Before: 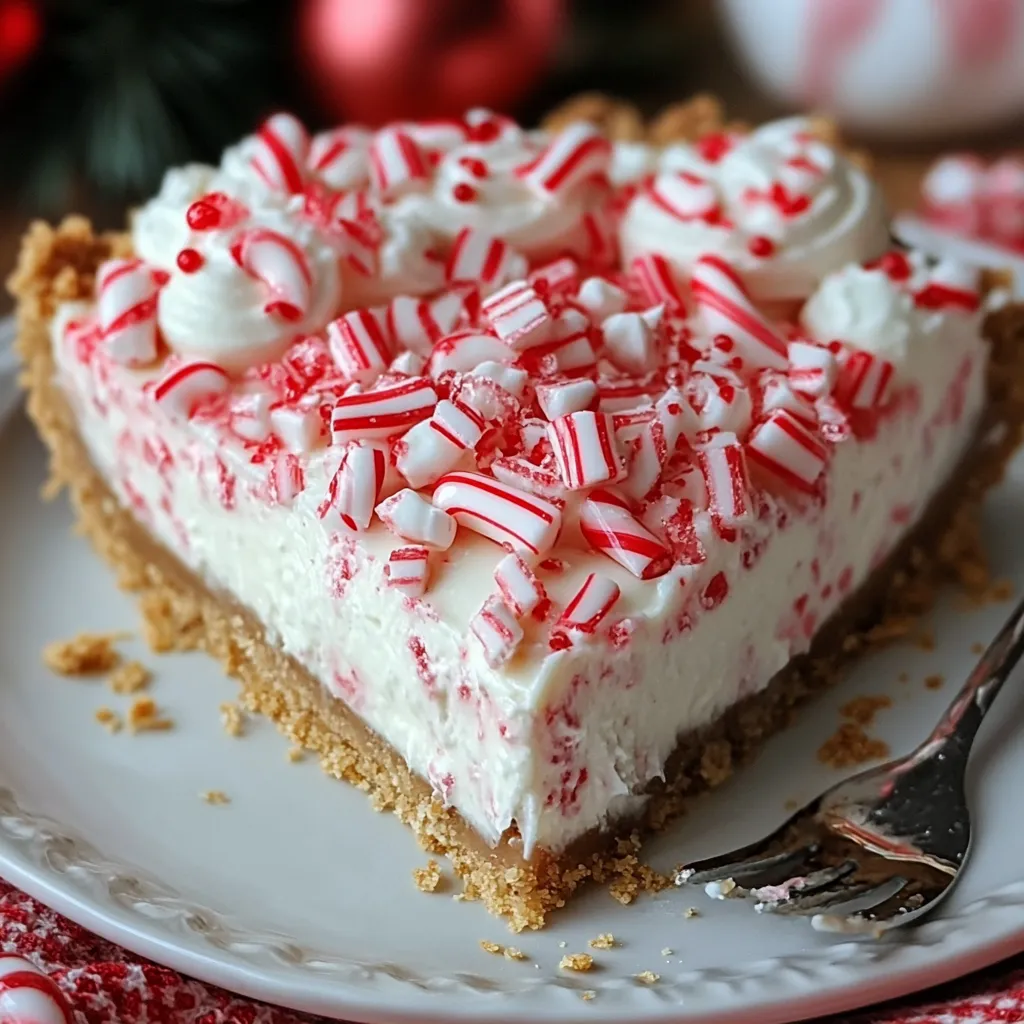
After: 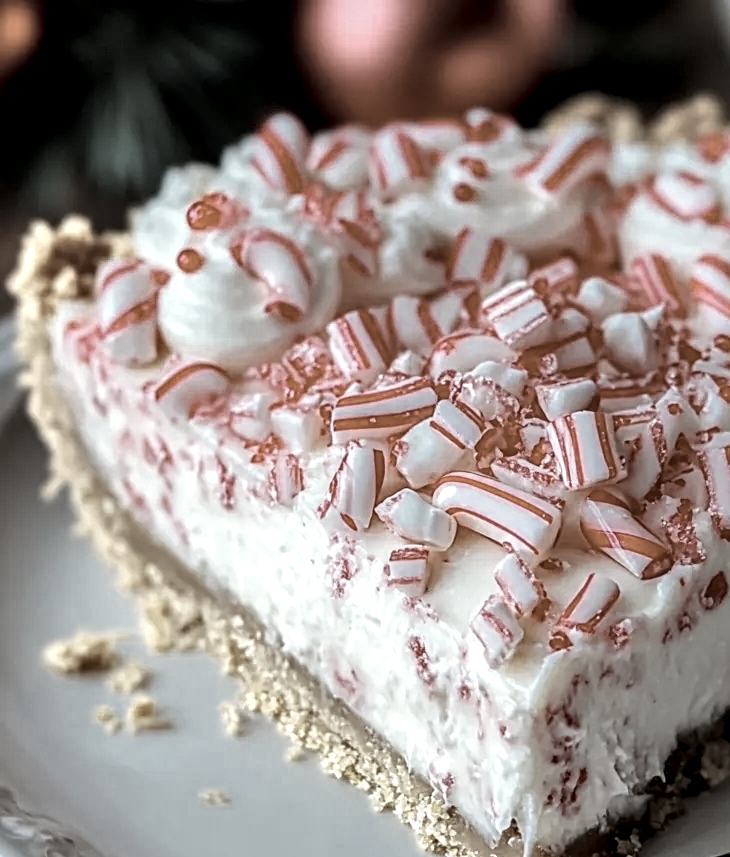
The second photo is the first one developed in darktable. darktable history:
local contrast: highlights 21%, detail 150%
color zones: curves: ch0 [(0.25, 0.667) (0.758, 0.368)]; ch1 [(0.215, 0.245) (0.761, 0.373)]; ch2 [(0.247, 0.554) (0.761, 0.436)], mix 26.82%
crop: right 28.677%, bottom 16.268%
